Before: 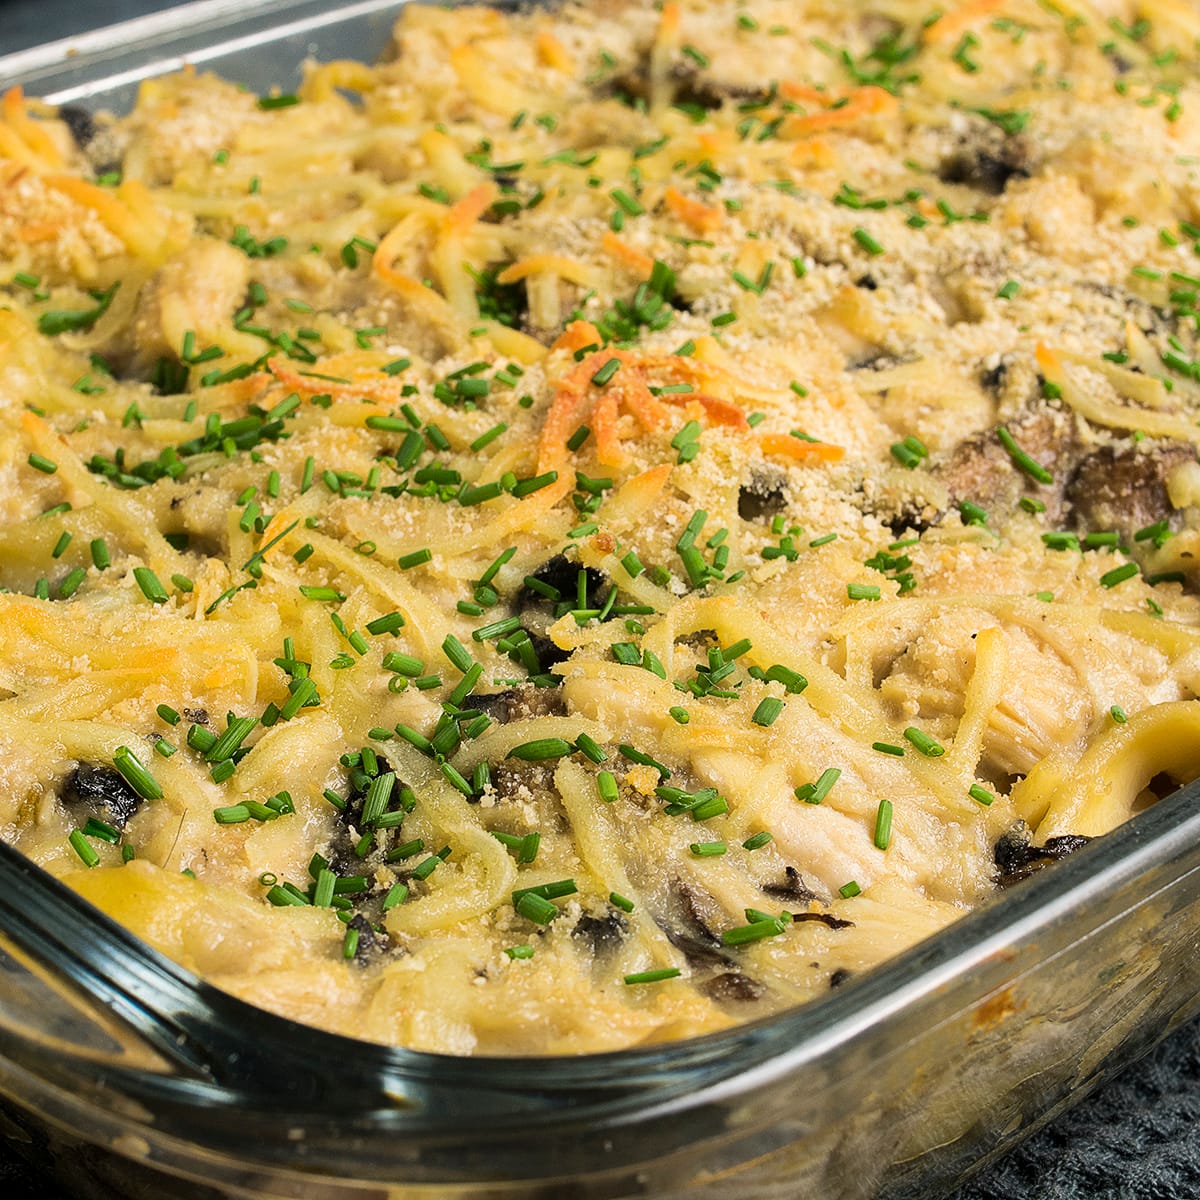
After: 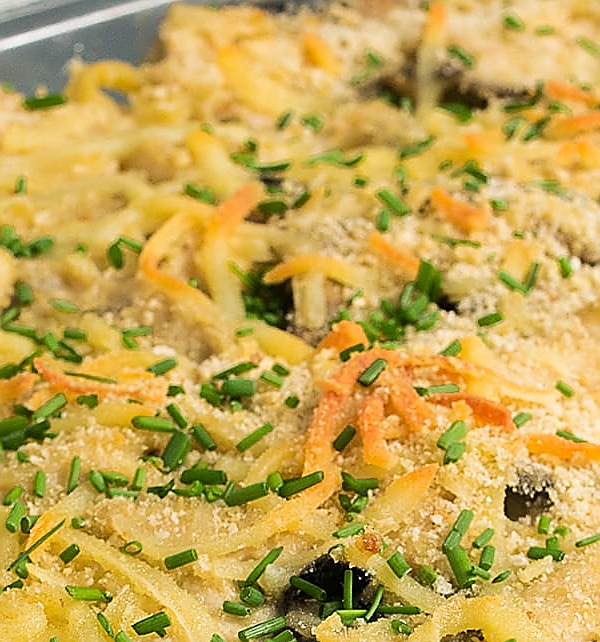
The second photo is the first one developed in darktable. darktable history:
sharpen: radius 1.4, amount 1.25, threshold 0.7
crop: left 19.556%, right 30.401%, bottom 46.458%
white balance: emerald 1
